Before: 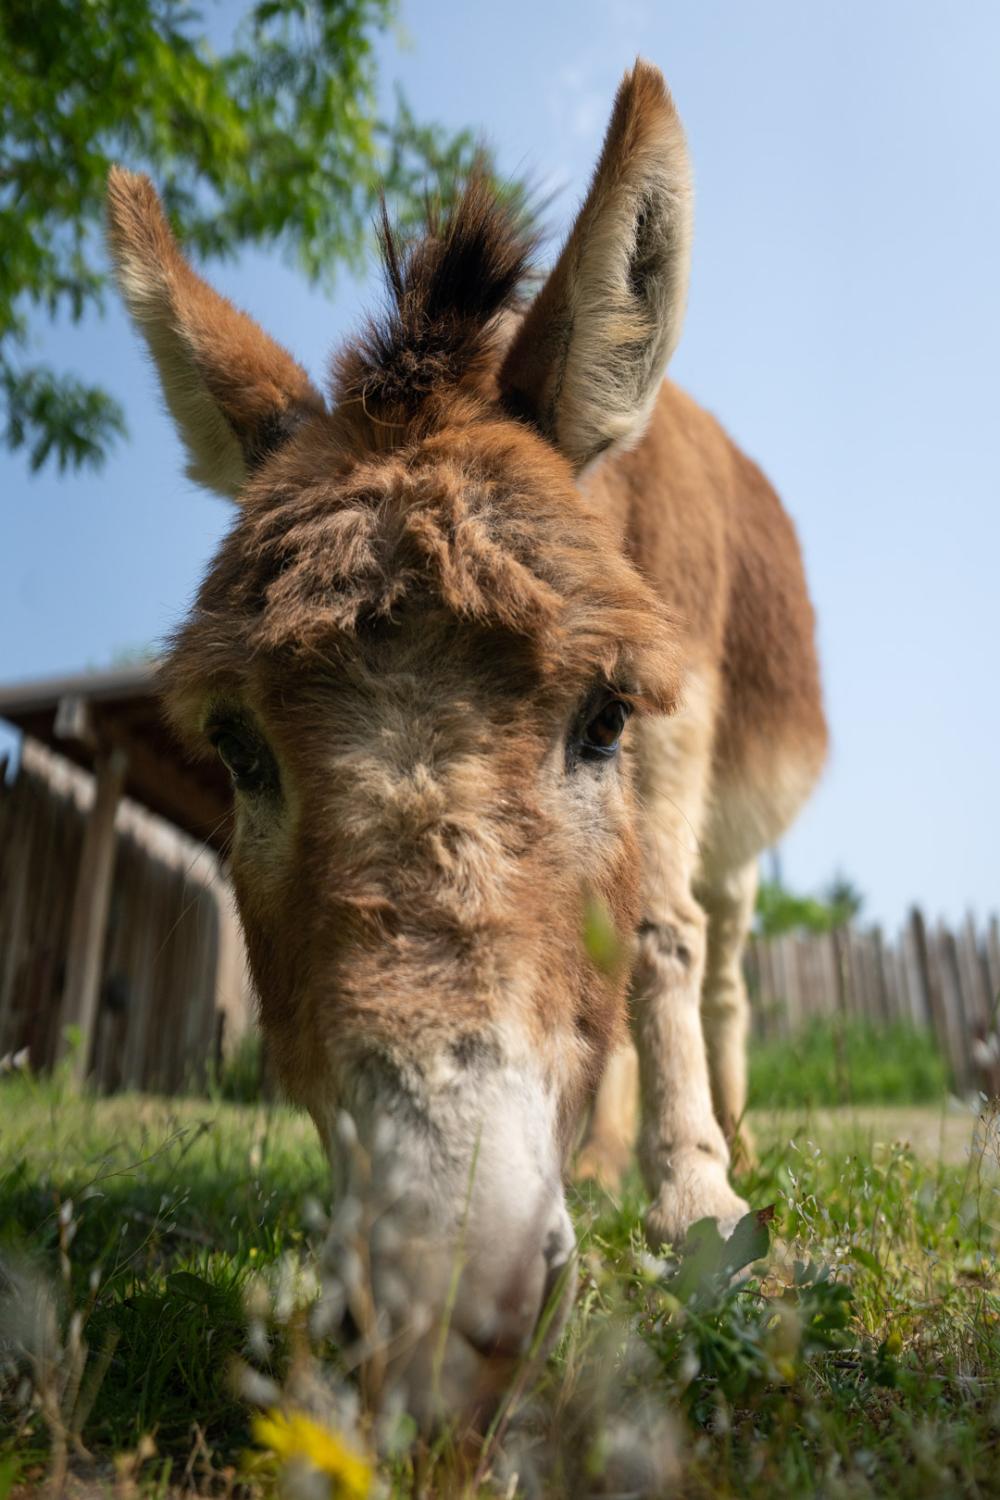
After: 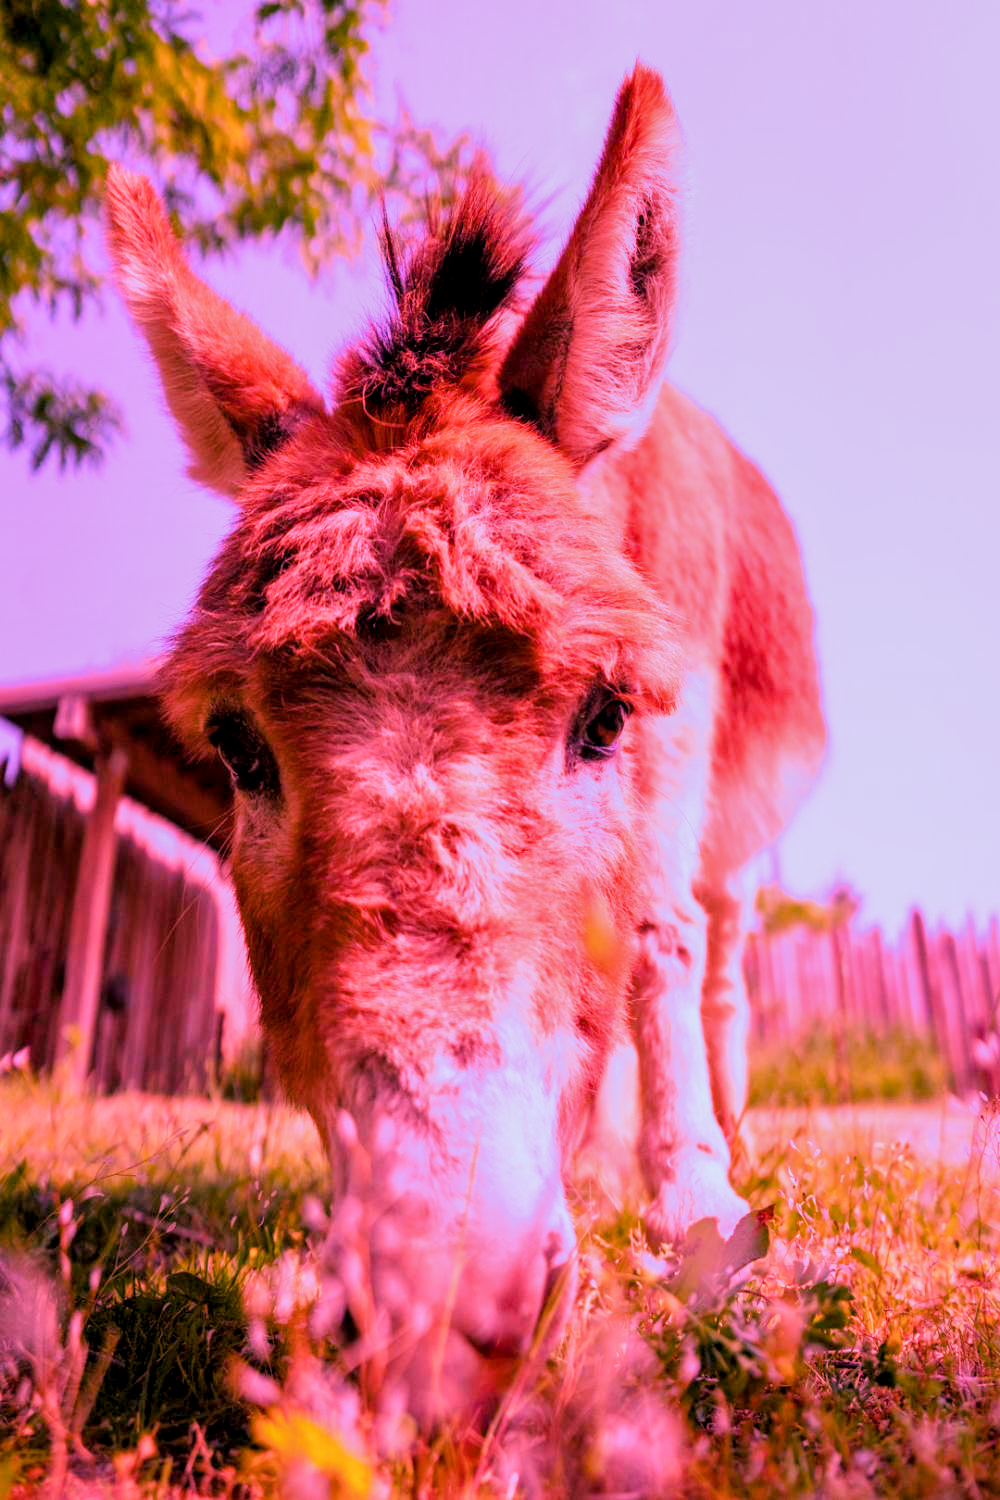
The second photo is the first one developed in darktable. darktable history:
white balance: red 2.229, blue 1.46
color calibration "scene-referred default": x 0.37, y 0.382, temperature 4313.32 K
filmic rgb "scene-referred default": black relative exposure -7.65 EV, white relative exposure 4.56 EV, hardness 3.61
local contrast: on, module defaults
raw chromatic aberrations: on, module defaults
color balance rgb: perceptual saturation grading › global saturation 25%, global vibrance 20%
exposure: black level correction 0.001, exposure 0.5 EV, compensate exposure bias true, compensate highlight preservation false
highlight reconstruction: method reconstruct color, iterations 1, diameter of reconstruction 64 px
hot pixels: on, module defaults
lens correction: scale 1.01, crop 1, focal 85, aperture 2.8, distance 10.02, camera "Canon EOS RP", lens "Canon RF 85mm F2 MACRO IS STM"
tone equalizer "mask blending: all purposes": on, module defaults
raw denoise: x [[0, 0.25, 0.5, 0.75, 1] ×4]
